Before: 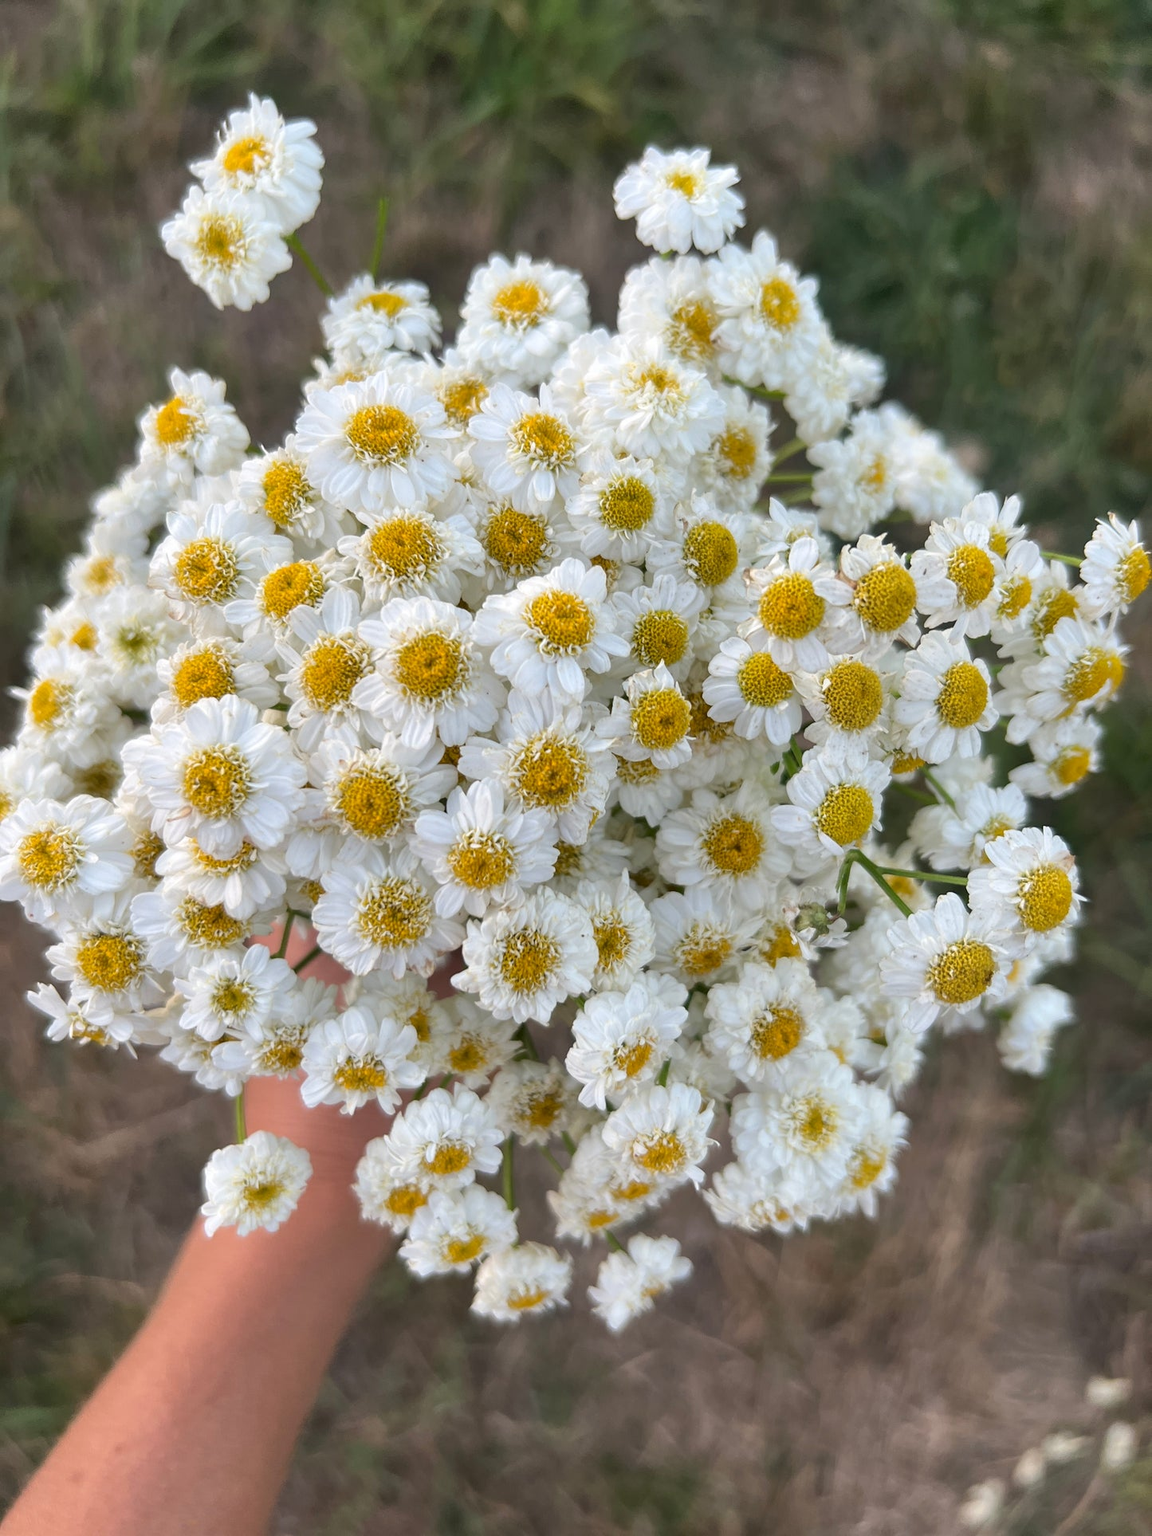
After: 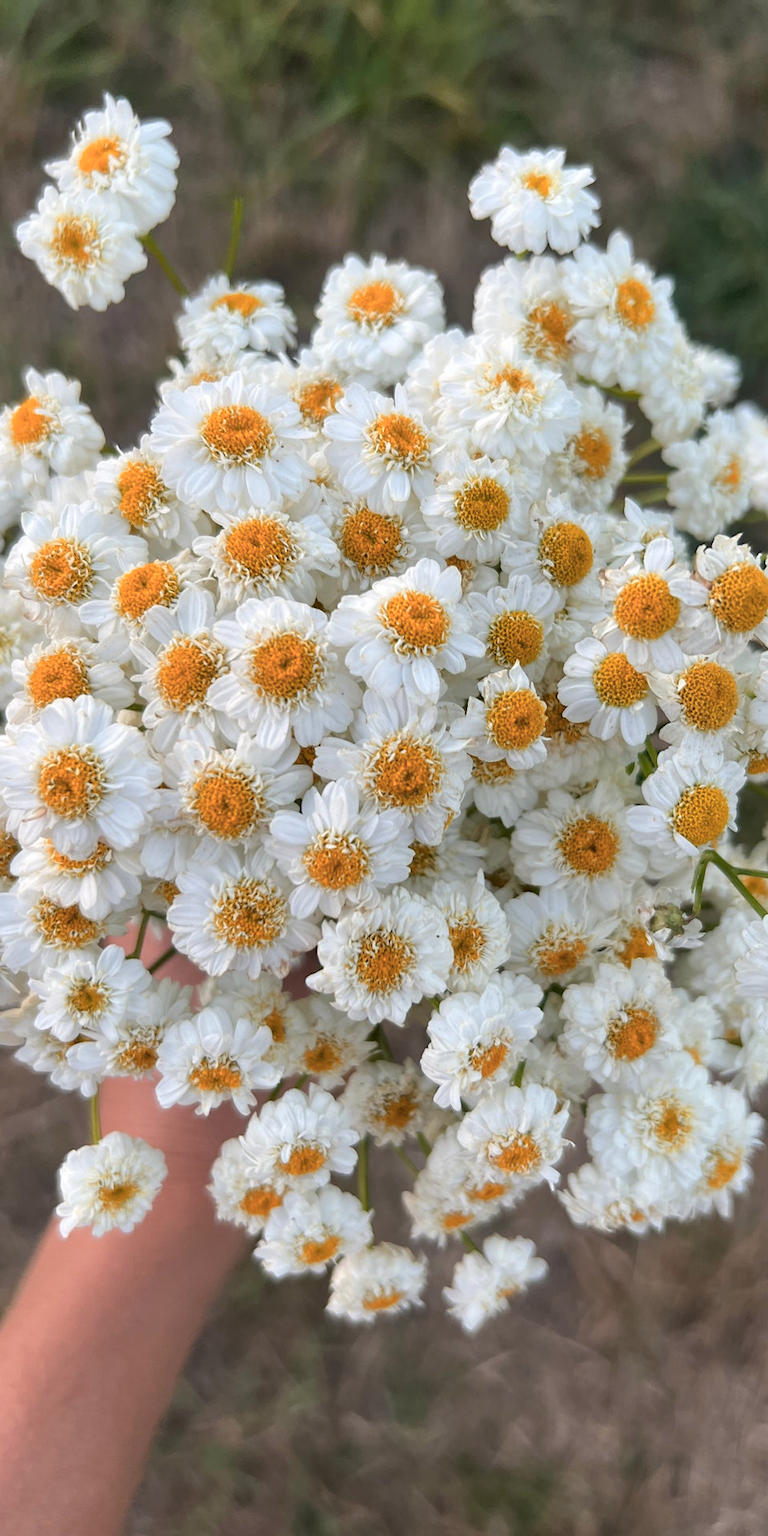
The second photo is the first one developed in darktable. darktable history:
color zones: curves: ch1 [(0, 0.469) (0.072, 0.457) (0.243, 0.494) (0.429, 0.5) (0.571, 0.5) (0.714, 0.5) (0.857, 0.5) (1, 0.469)]; ch2 [(0, 0.499) (0.143, 0.467) (0.242, 0.436) (0.429, 0.493) (0.571, 0.5) (0.714, 0.5) (0.857, 0.5) (1, 0.499)]
crop and rotate: left 12.648%, right 20.685%
